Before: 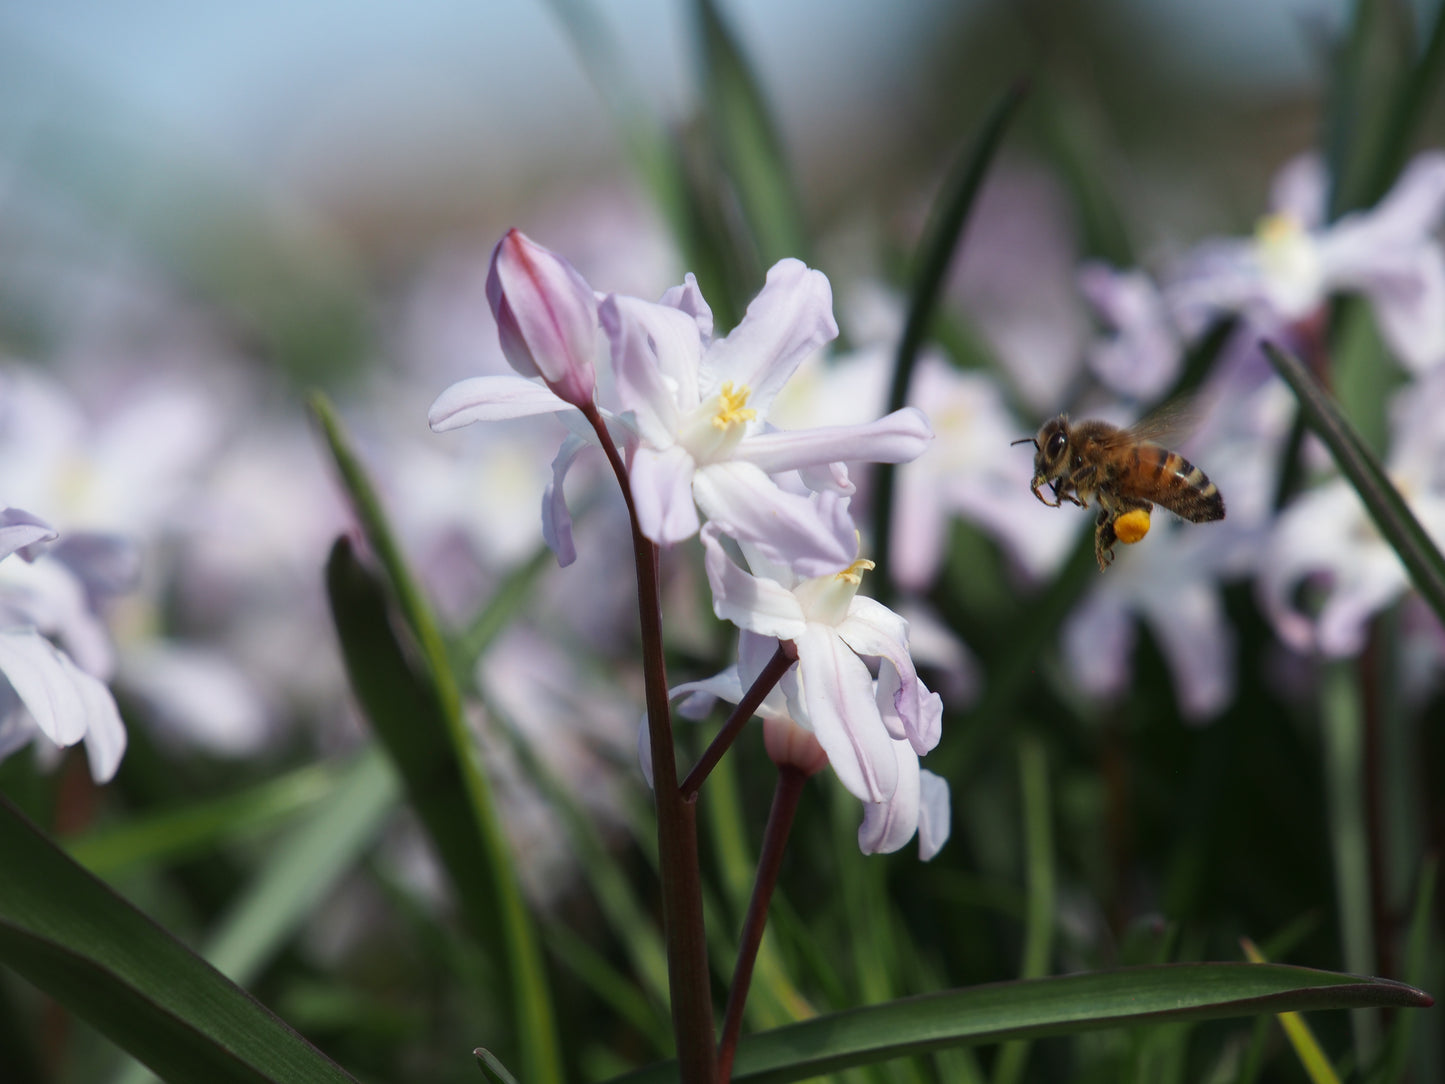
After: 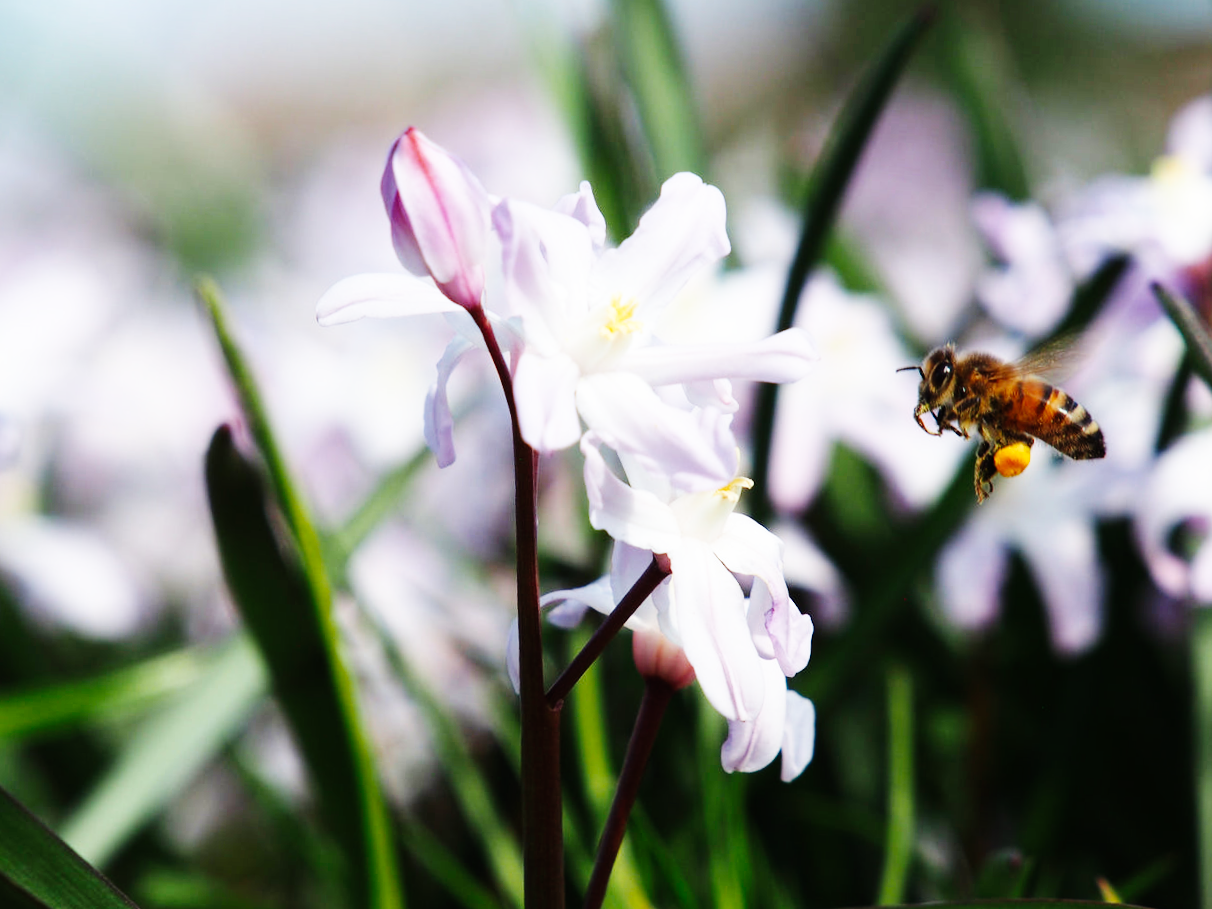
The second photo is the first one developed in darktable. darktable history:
base curve: curves: ch0 [(0, 0) (0, 0) (0.002, 0.001) (0.008, 0.003) (0.019, 0.011) (0.037, 0.037) (0.064, 0.11) (0.102, 0.232) (0.152, 0.379) (0.216, 0.524) (0.296, 0.665) (0.394, 0.789) (0.512, 0.881) (0.651, 0.945) (0.813, 0.986) (1, 1)], preserve colors none
exposure: black level correction 0, compensate exposure bias true, compensate highlight preservation false
crop and rotate: angle -3.27°, left 5.211%, top 5.211%, right 4.607%, bottom 4.607%
